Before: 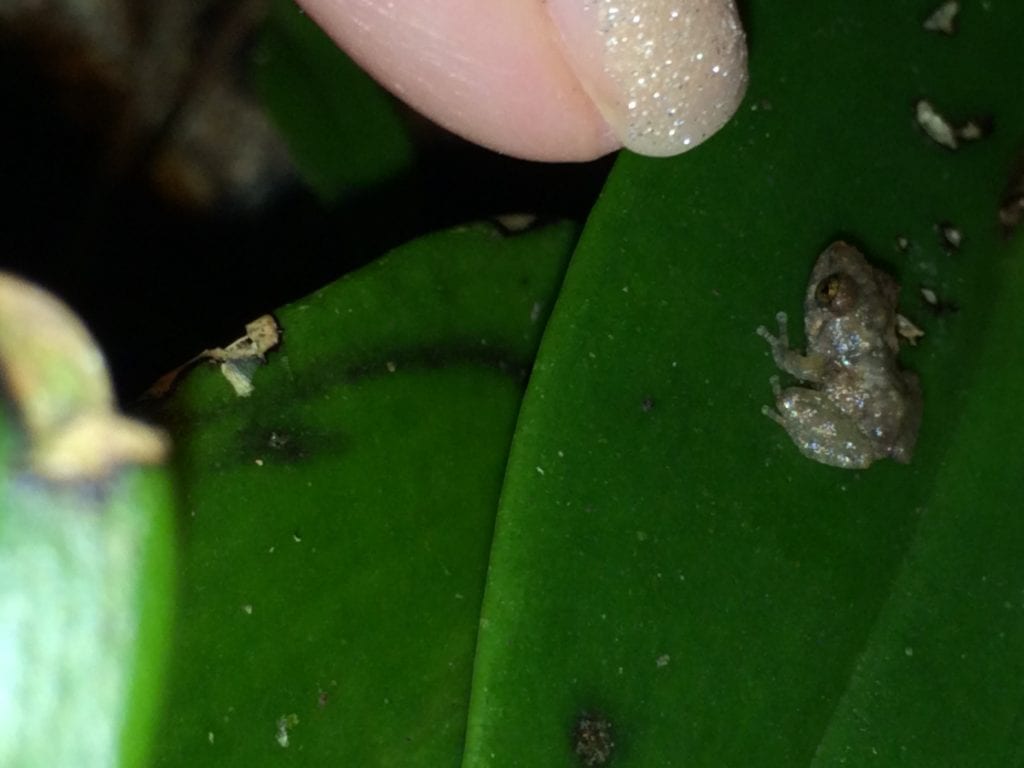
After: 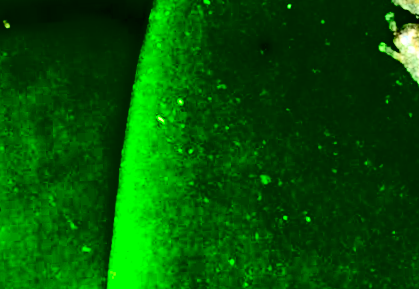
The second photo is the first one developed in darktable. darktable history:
crop: left 37.221%, top 45.169%, right 20.63%, bottom 13.777%
contrast brightness saturation: contrast 0.77, brightness -1, saturation 1
base curve: curves: ch0 [(0, 0) (0.688, 0.865) (1, 1)], preserve colors none
rotate and perspective: rotation -3°, crop left 0.031, crop right 0.968, crop top 0.07, crop bottom 0.93
exposure: black level correction 0, exposure 1.975 EV, compensate exposure bias true, compensate highlight preservation false
